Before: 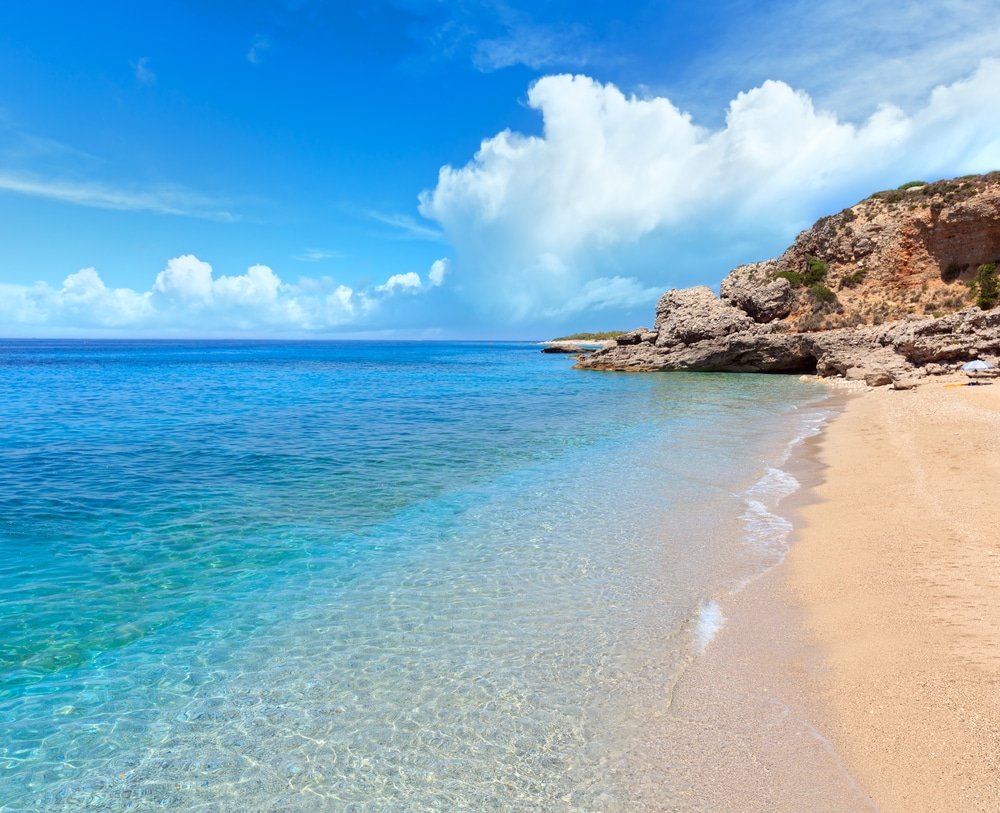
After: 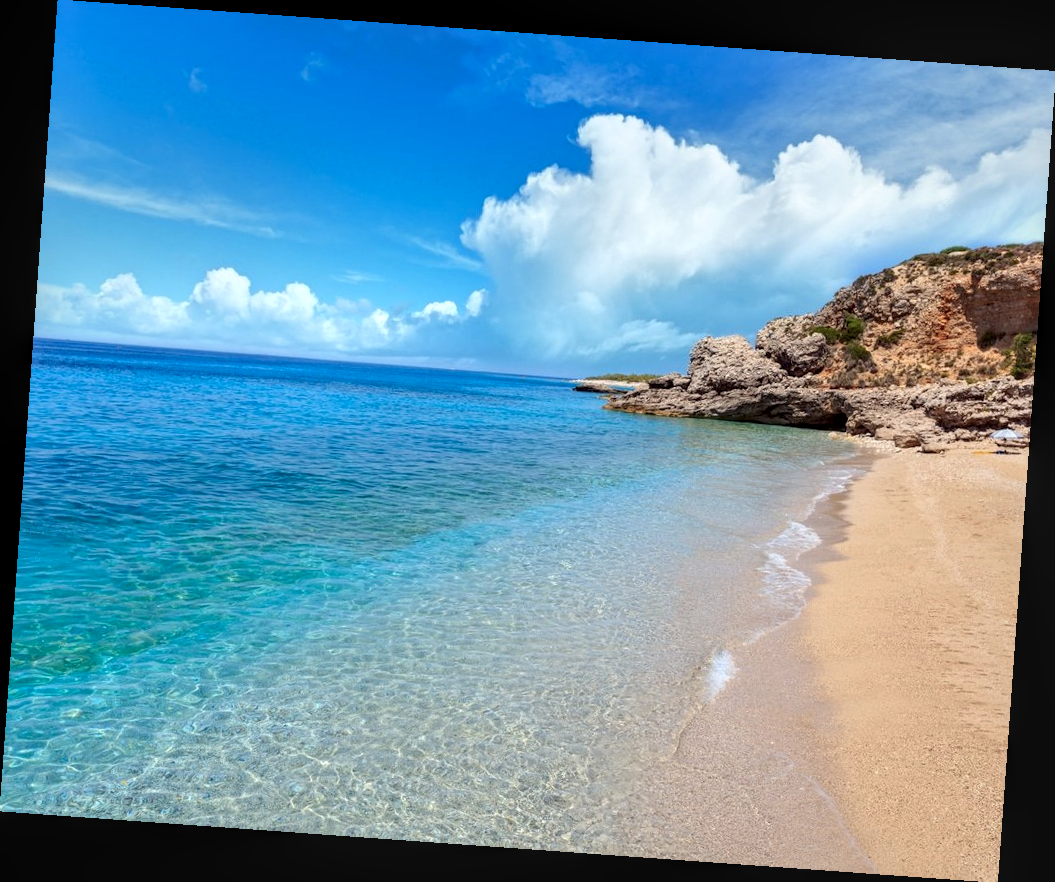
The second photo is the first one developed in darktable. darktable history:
local contrast: detail 130%
rotate and perspective: rotation 4.1°, automatic cropping off
